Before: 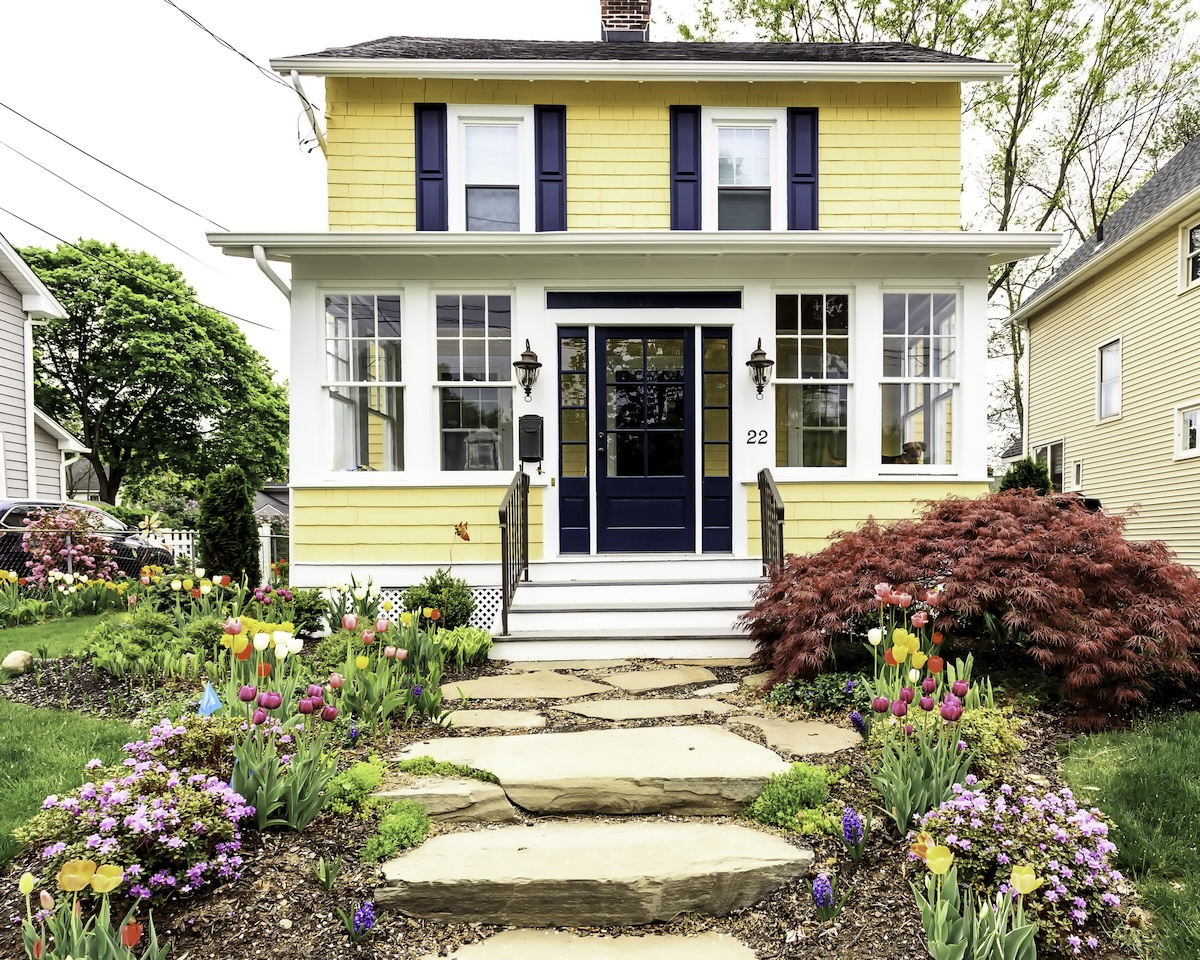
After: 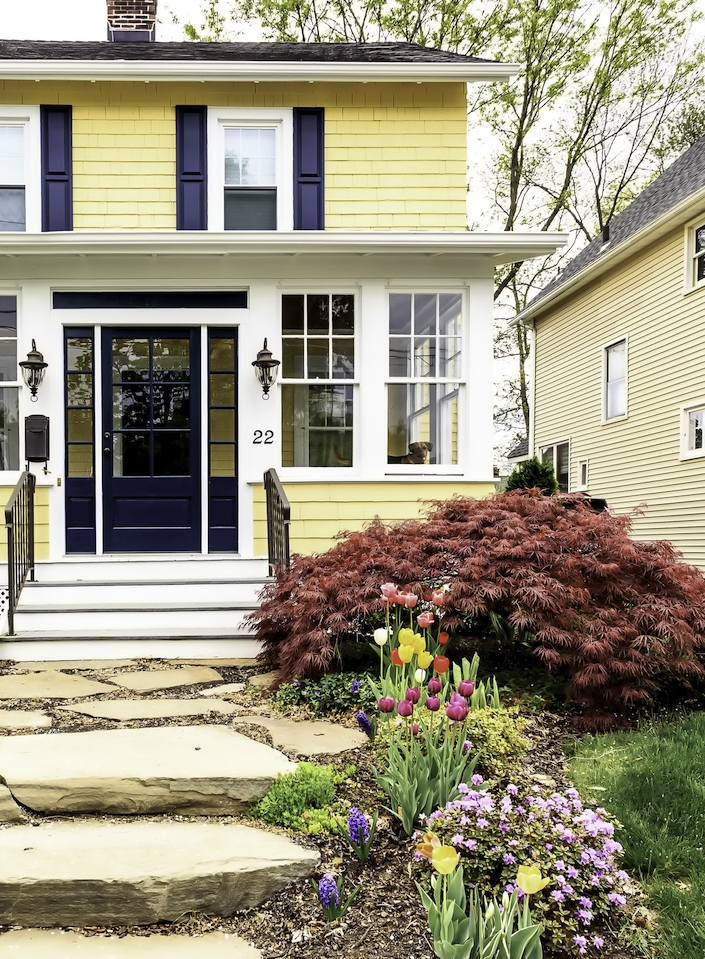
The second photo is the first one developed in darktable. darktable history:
crop: left 41.197%
